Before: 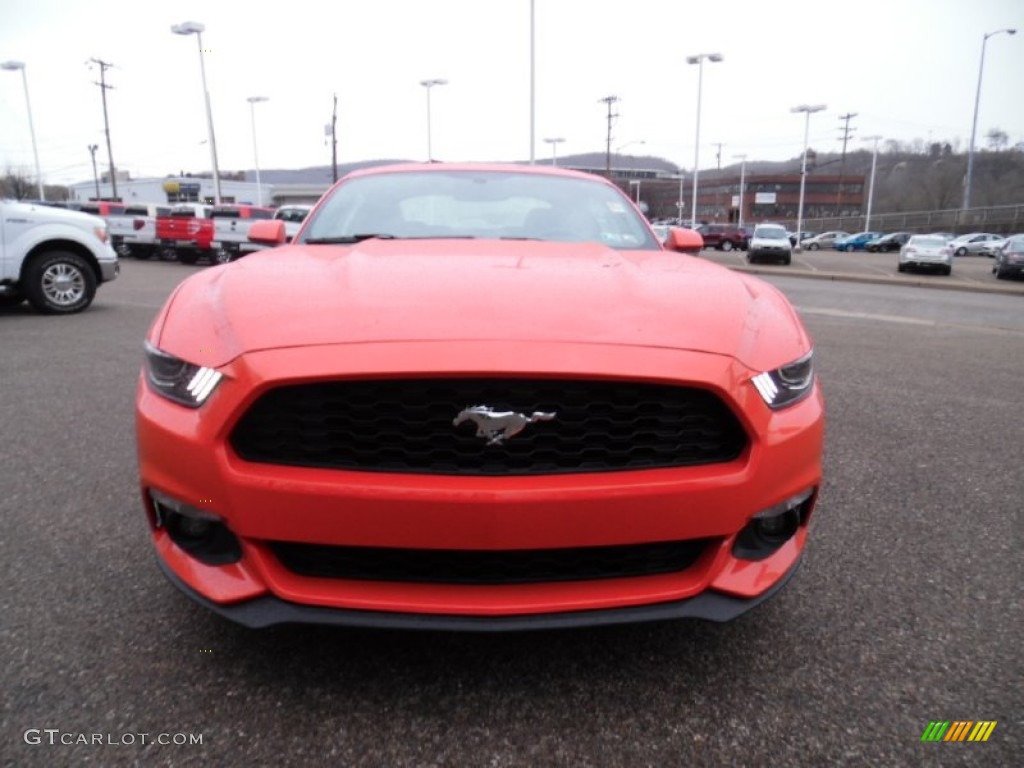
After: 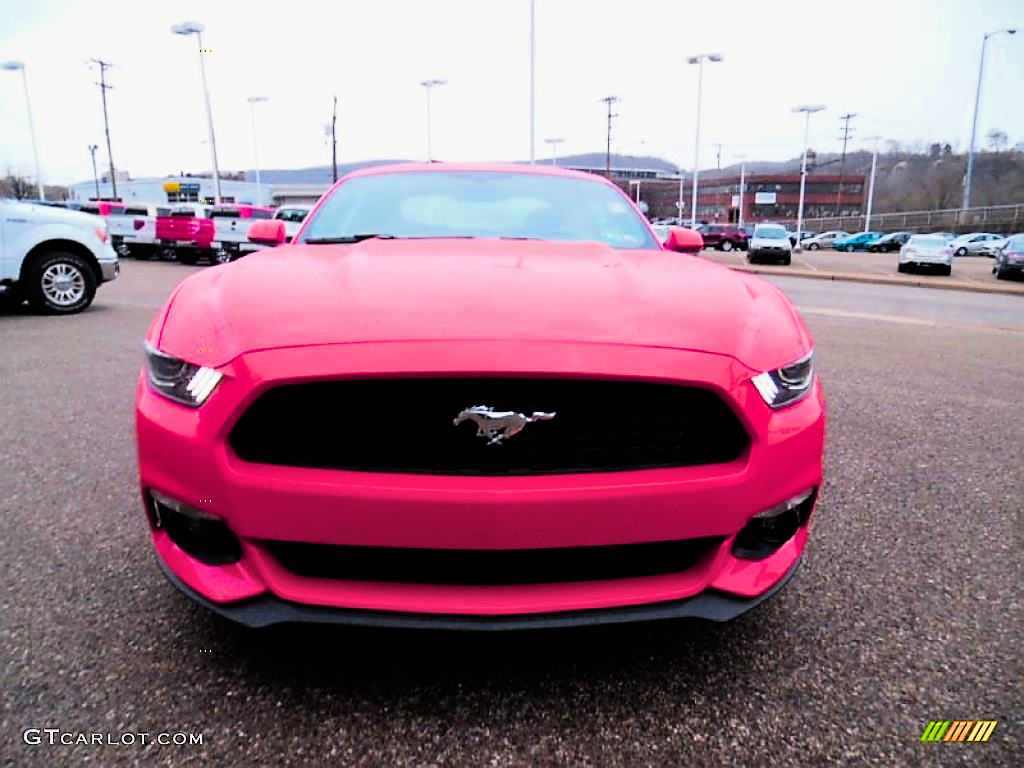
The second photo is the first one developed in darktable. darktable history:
shadows and highlights: radius 125.46, shadows 30.51, highlights -30.51, low approximation 0.01, soften with gaussian
sharpen: radius 1.4, amount 1.25, threshold 0.7
filmic rgb: black relative exposure -6.98 EV, white relative exposure 5.63 EV, hardness 2.86
color balance rgb: linear chroma grading › highlights 100%, linear chroma grading › global chroma 23.41%, perceptual saturation grading › global saturation 35.38%, hue shift -10.68°, perceptual brilliance grading › highlights 47.25%, perceptual brilliance grading › mid-tones 22.2%, perceptual brilliance grading › shadows -5.93%
